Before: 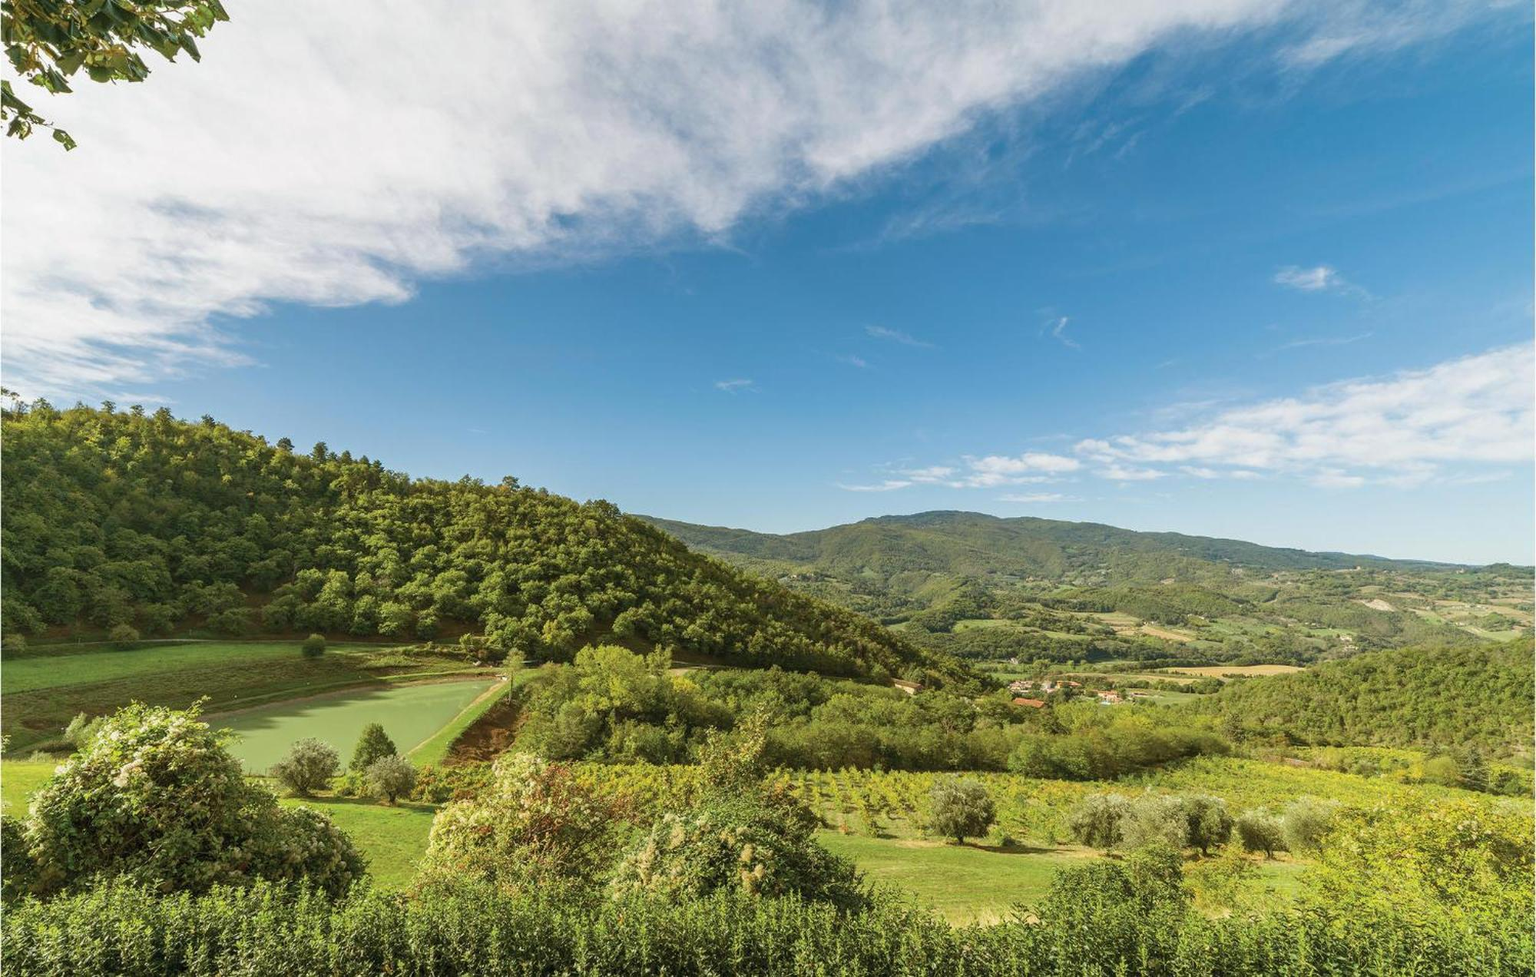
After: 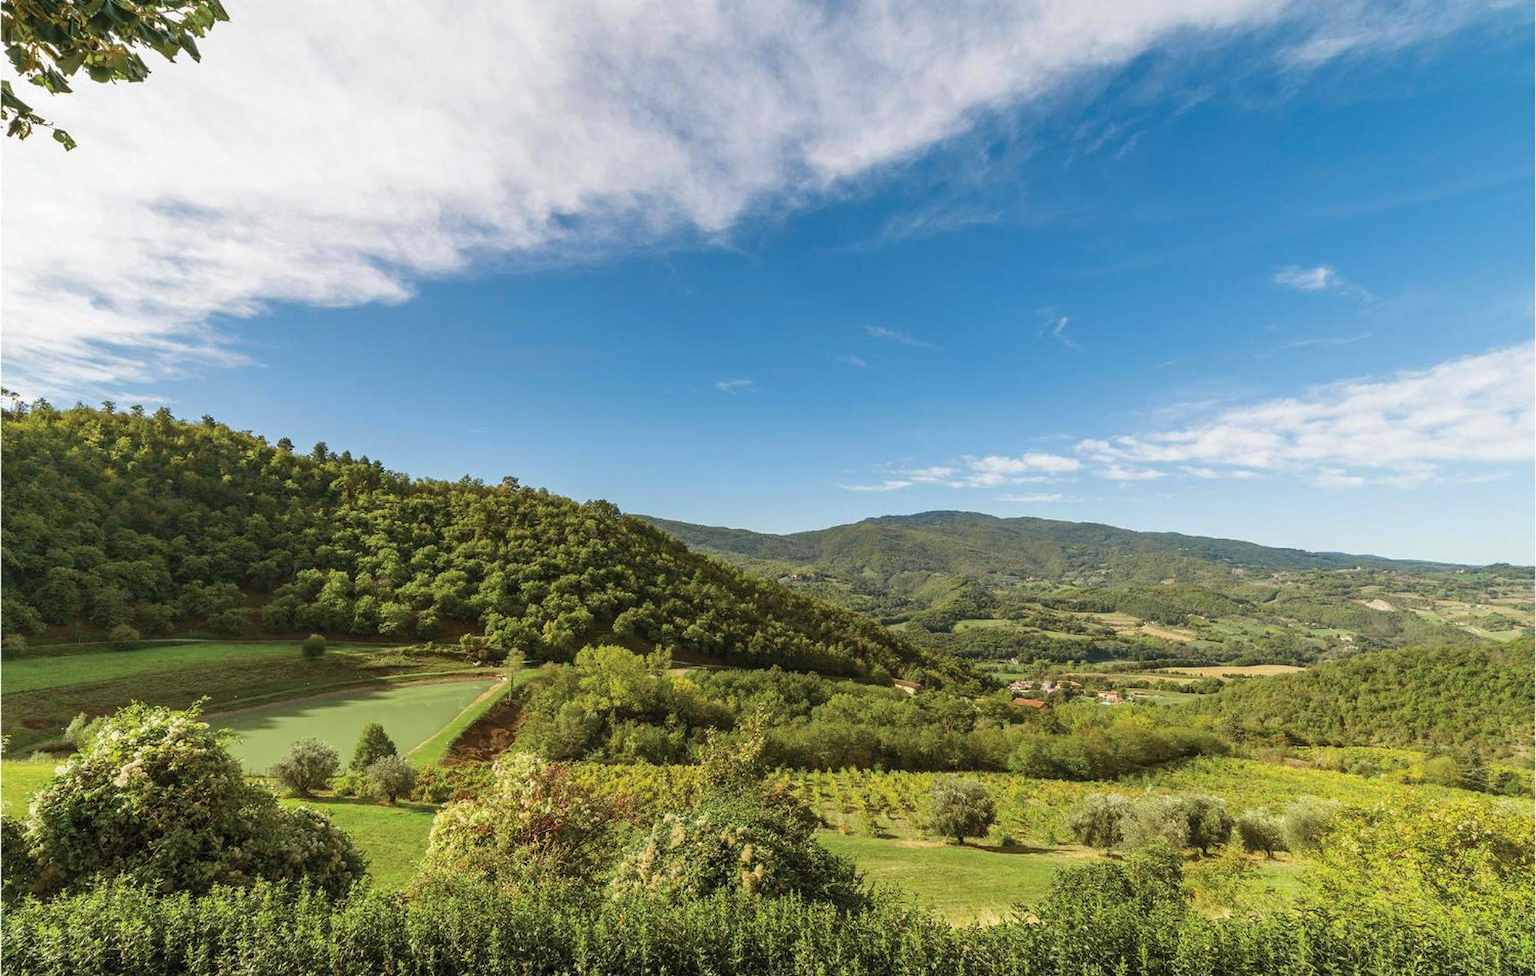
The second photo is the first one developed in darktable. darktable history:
color balance: gamma [0.9, 0.988, 0.975, 1.025], gain [1.05, 1, 1, 1]
rotate and perspective: automatic cropping off
